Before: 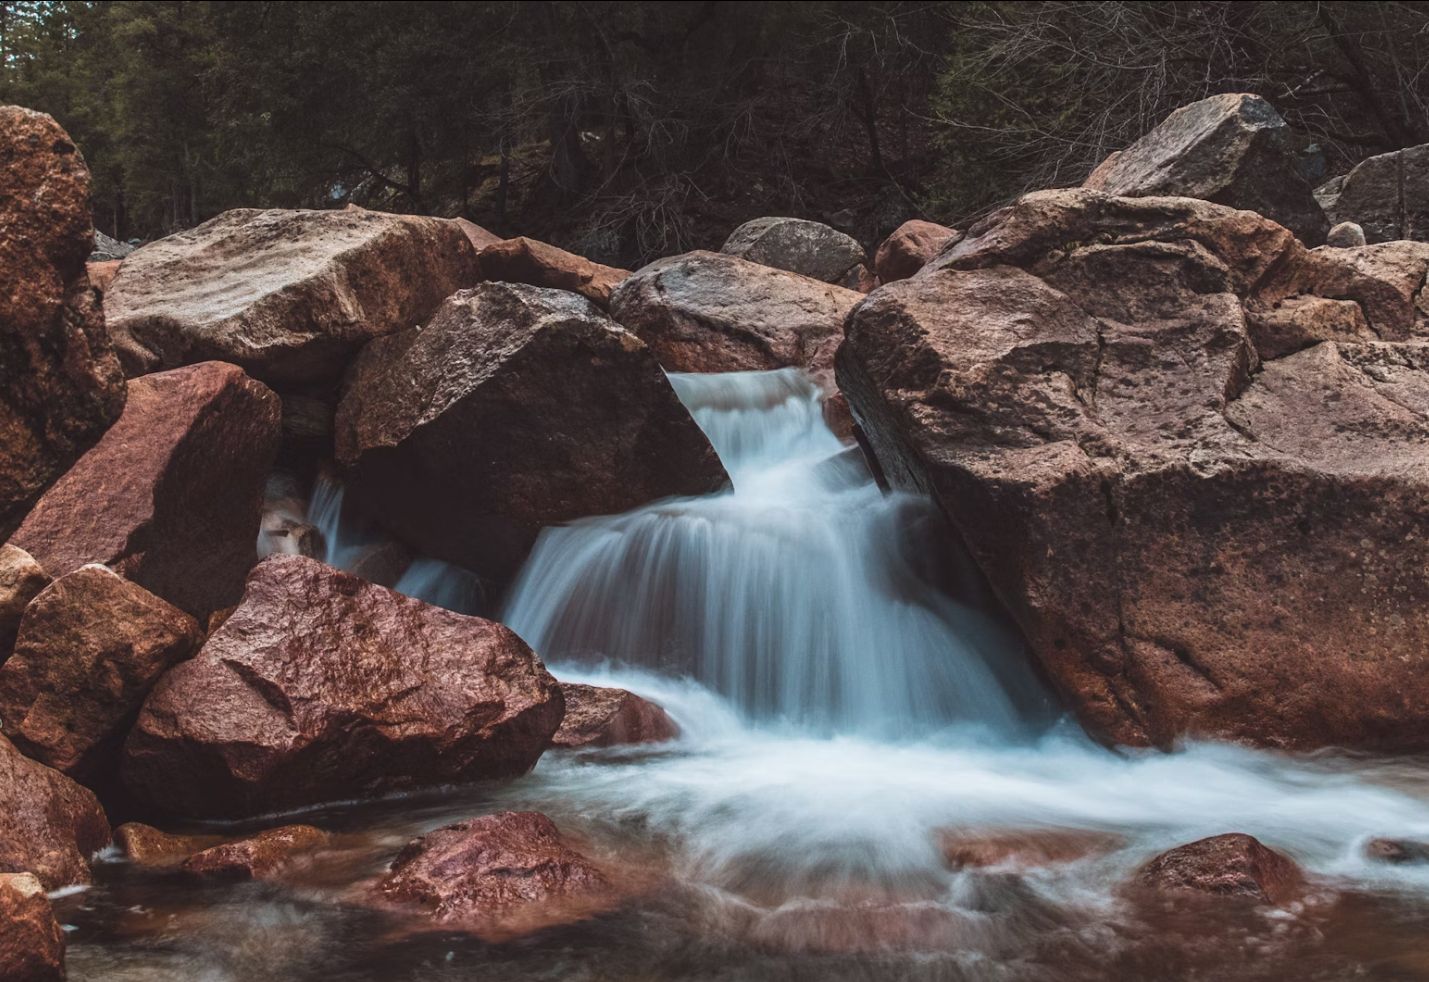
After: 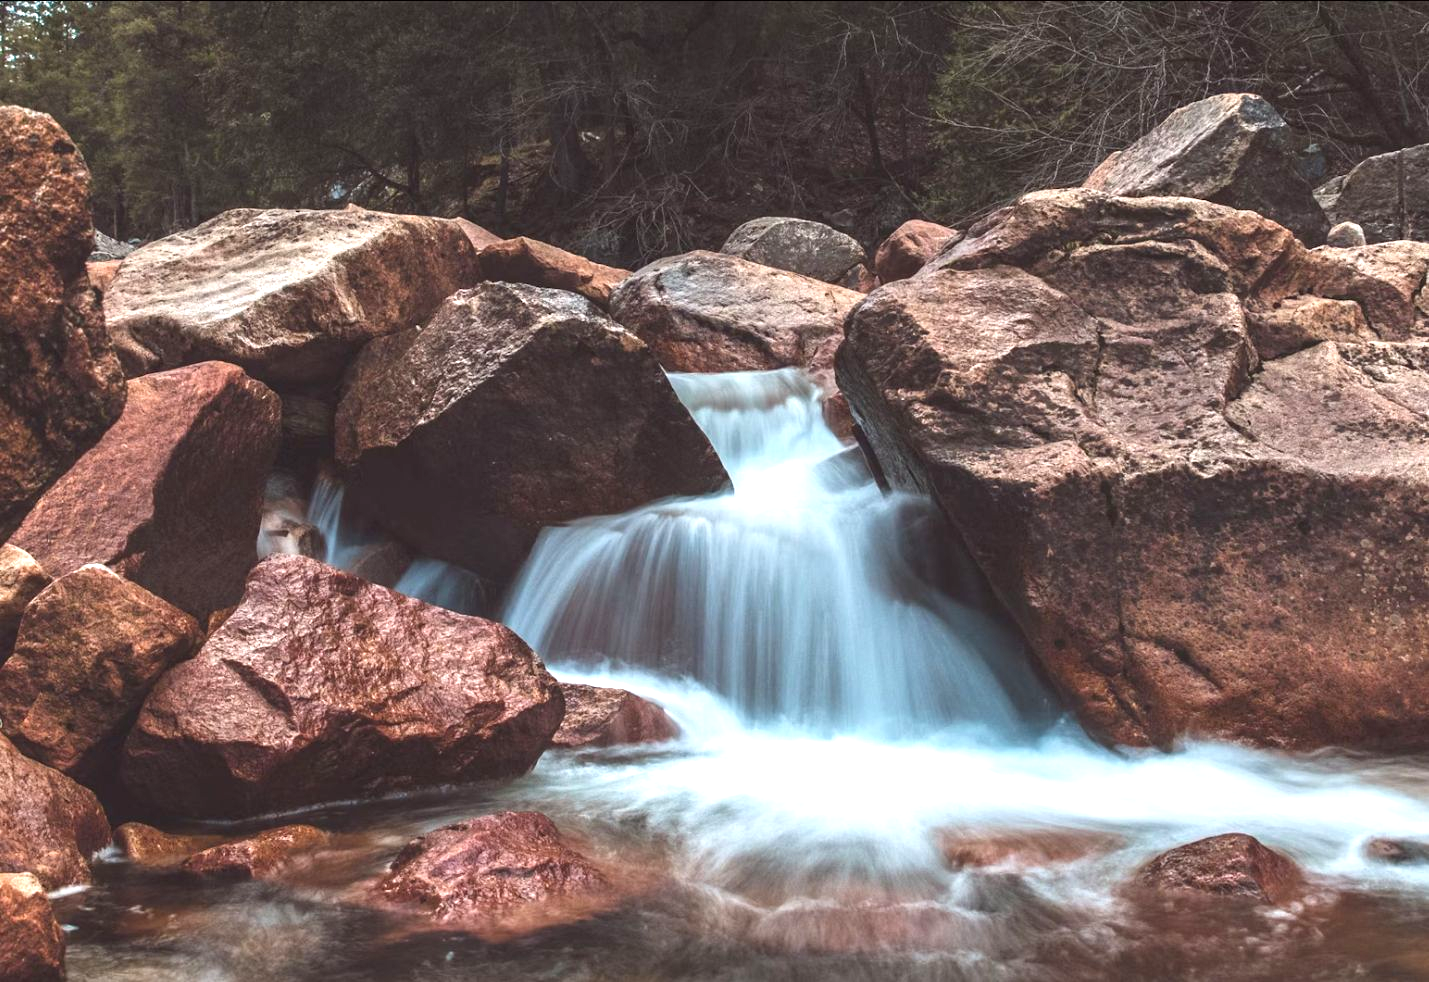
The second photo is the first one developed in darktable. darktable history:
exposure: black level correction 0.001, exposure 0.966 EV, compensate highlight preservation false
